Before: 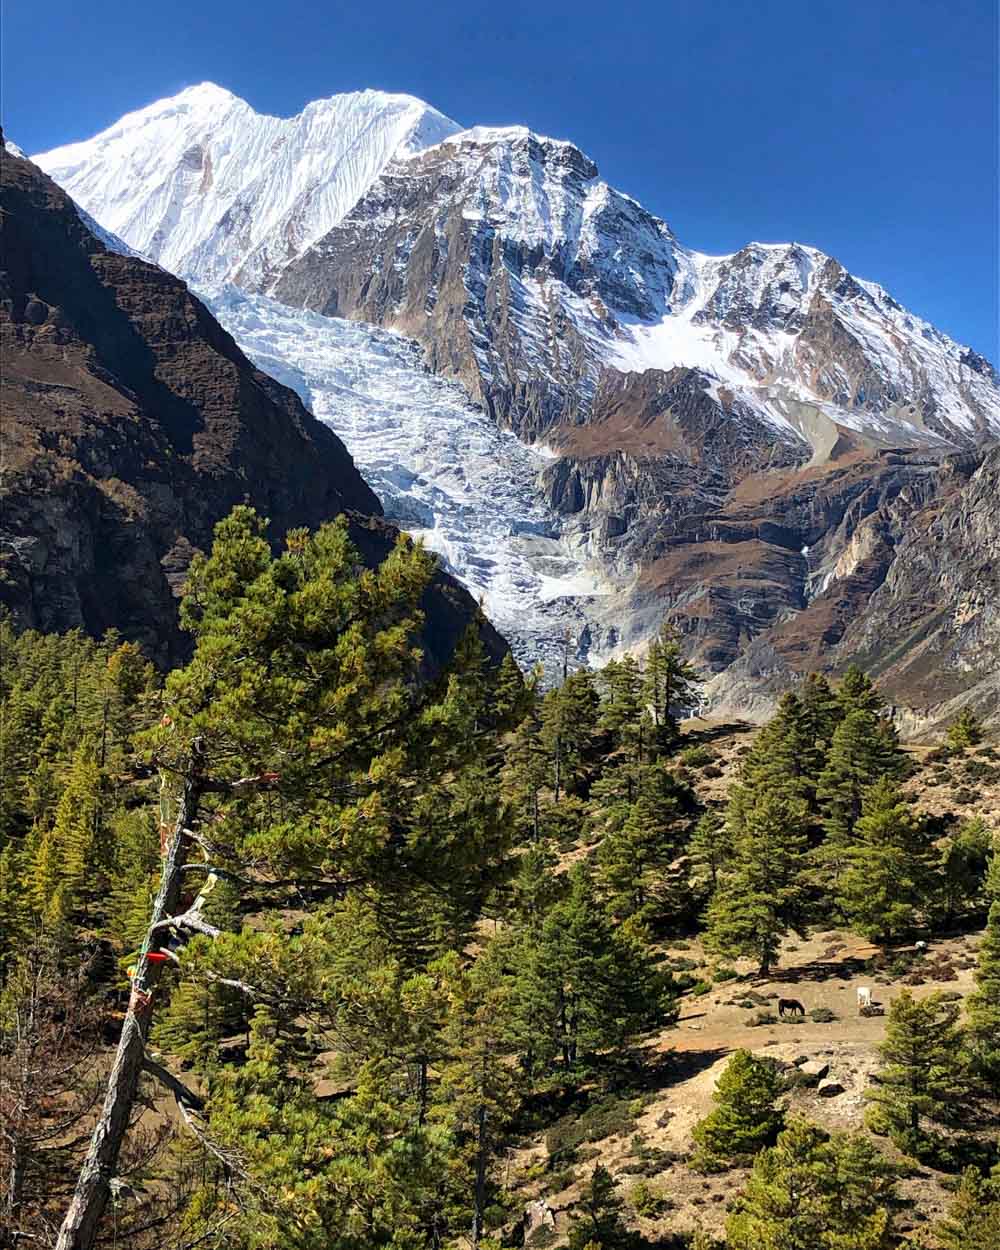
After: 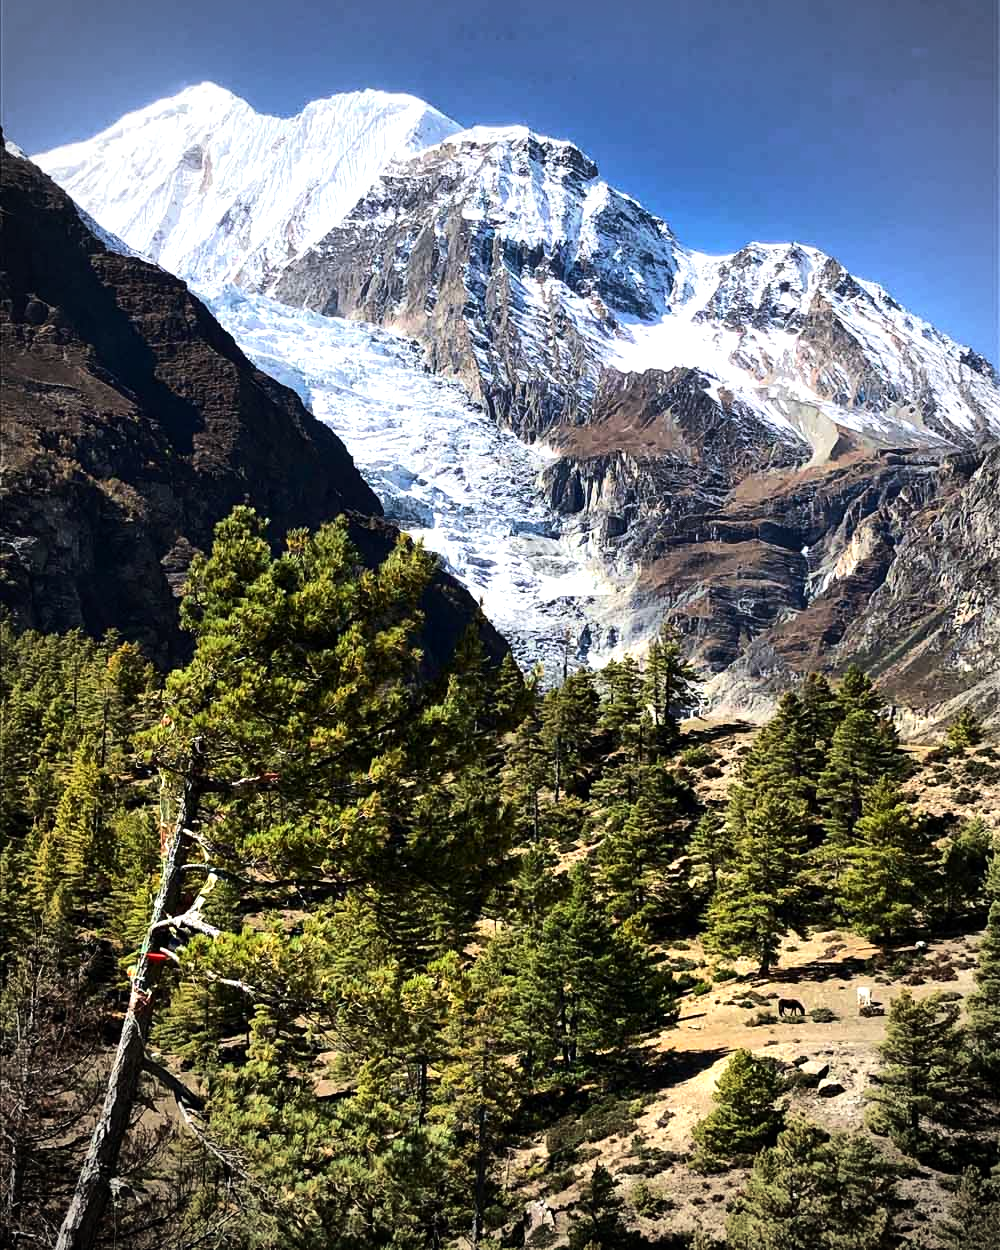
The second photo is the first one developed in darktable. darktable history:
vignetting: fall-off start 71.68%
tone equalizer: -8 EV -0.714 EV, -7 EV -0.688 EV, -6 EV -0.611 EV, -5 EV -0.373 EV, -3 EV 0.396 EV, -2 EV 0.6 EV, -1 EV 0.674 EV, +0 EV 0.73 EV, edges refinement/feathering 500, mask exposure compensation -1.57 EV, preserve details no
contrast brightness saturation: contrast 0.142
